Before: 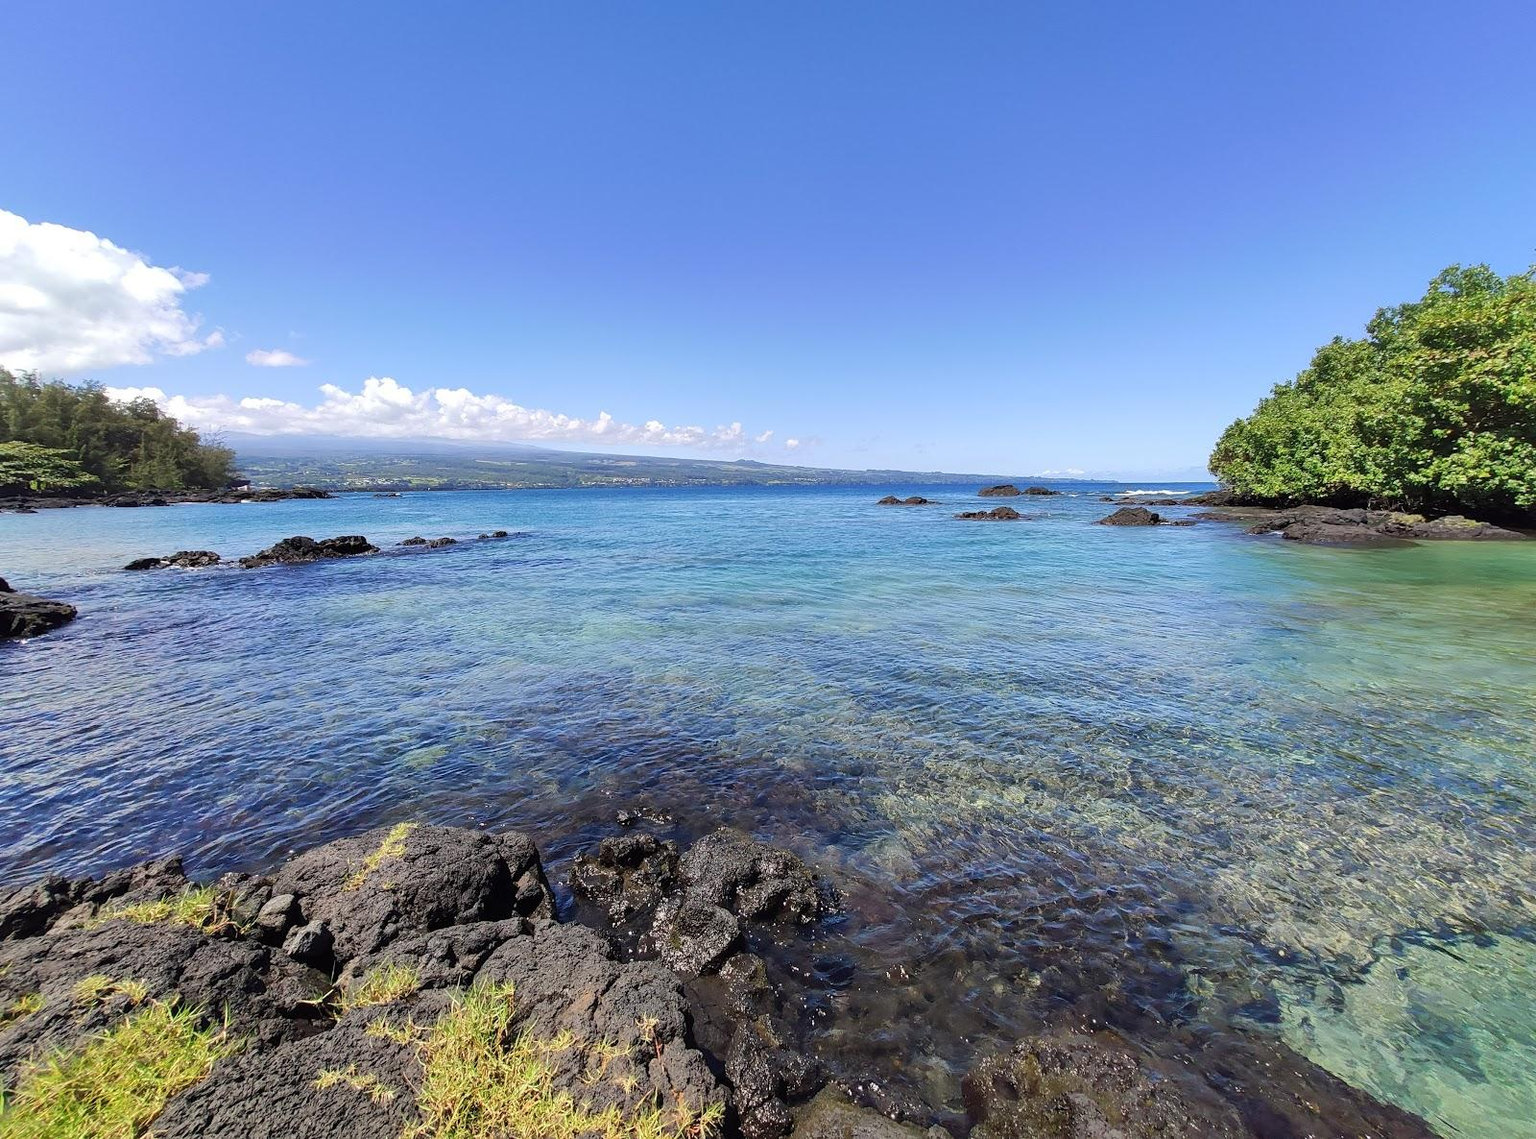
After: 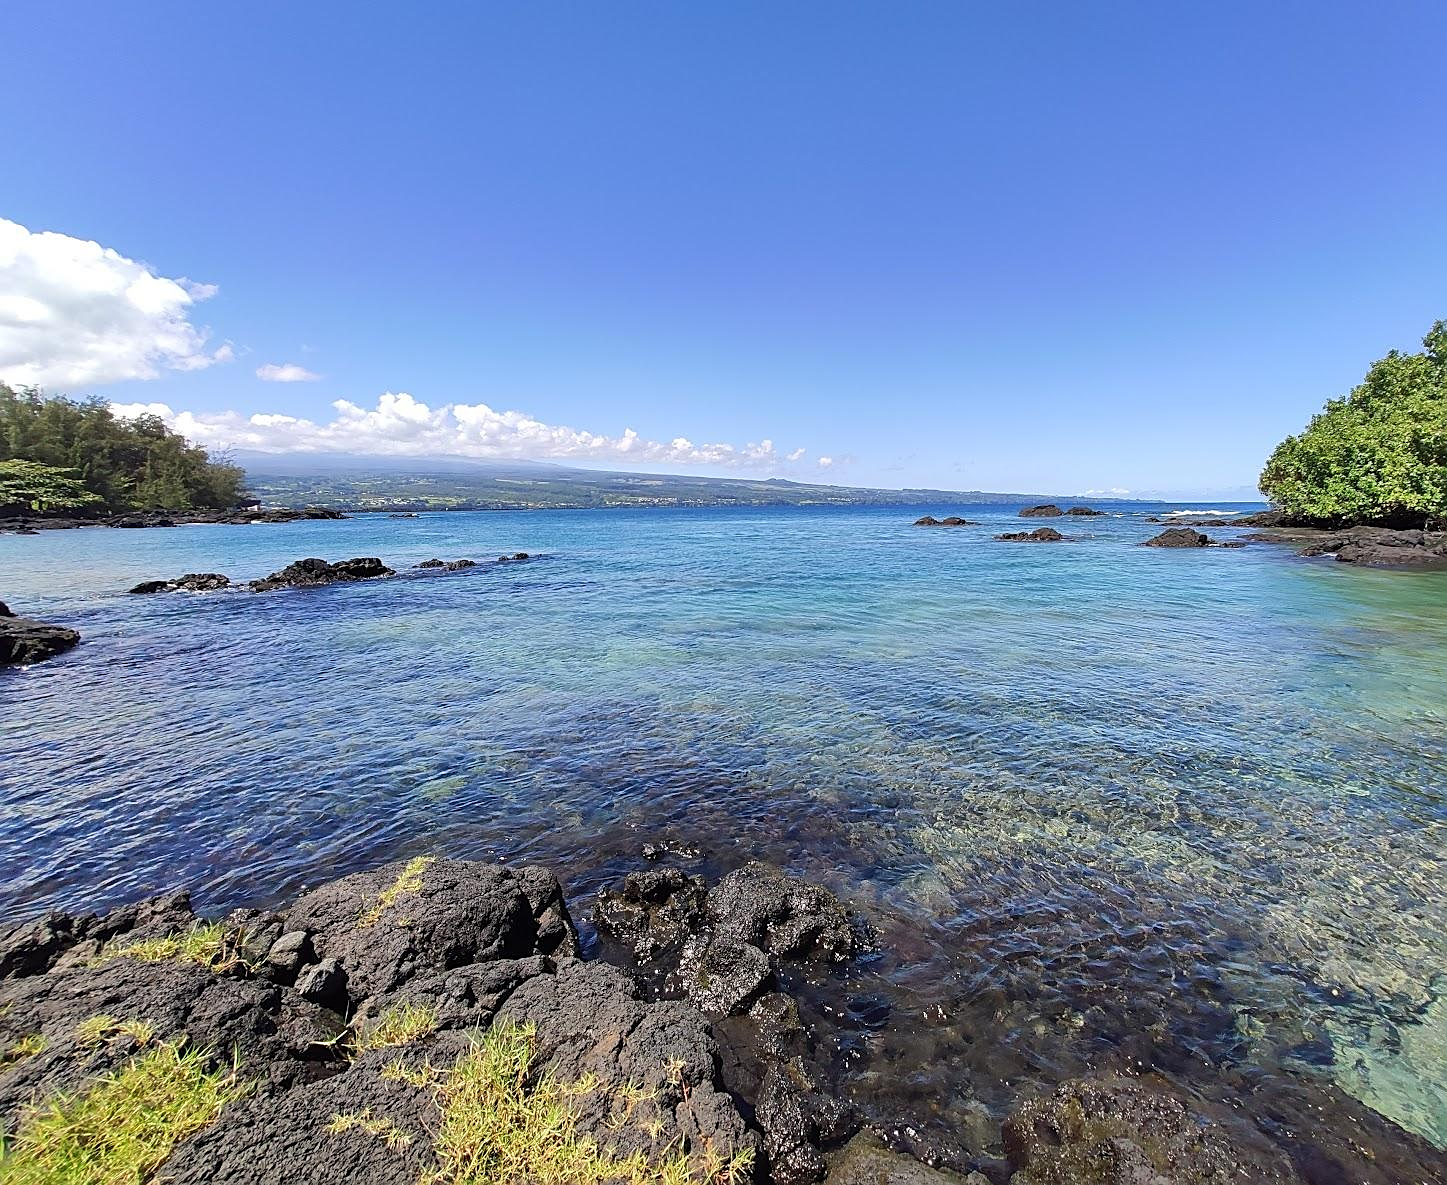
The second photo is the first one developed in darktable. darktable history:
crop: right 9.517%, bottom 0.021%
sharpen: on, module defaults
